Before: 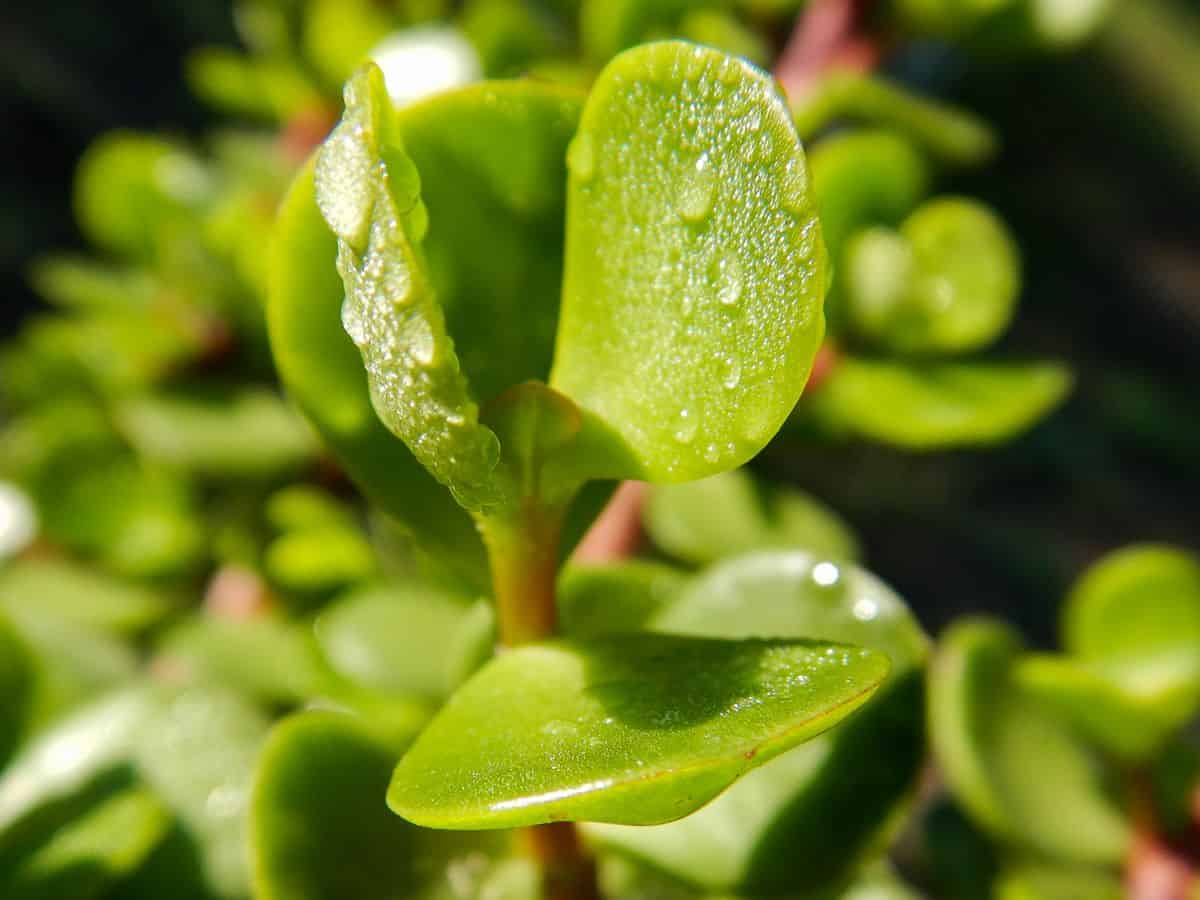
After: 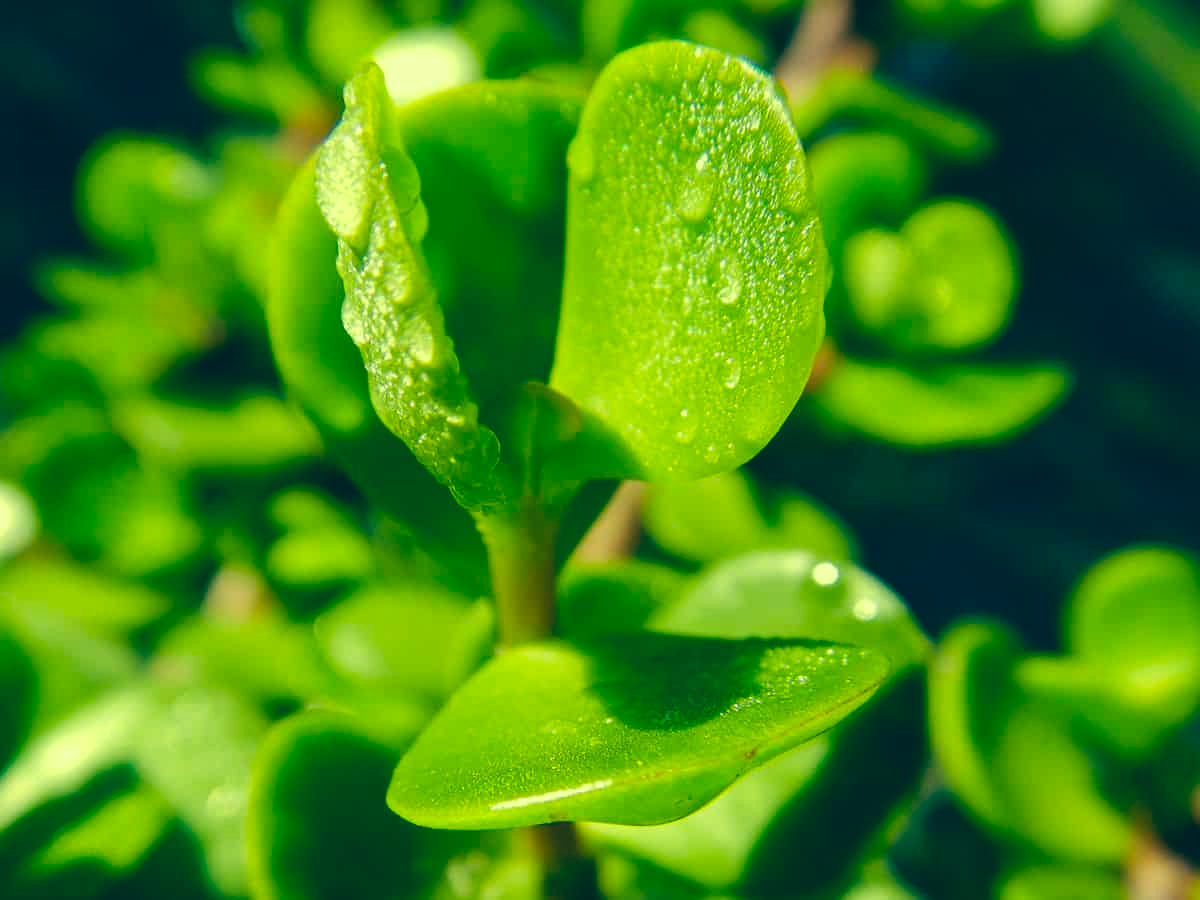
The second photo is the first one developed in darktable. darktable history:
color correction: highlights a* -16.02, highlights b* 39.52, shadows a* -39.84, shadows b* -25.86
